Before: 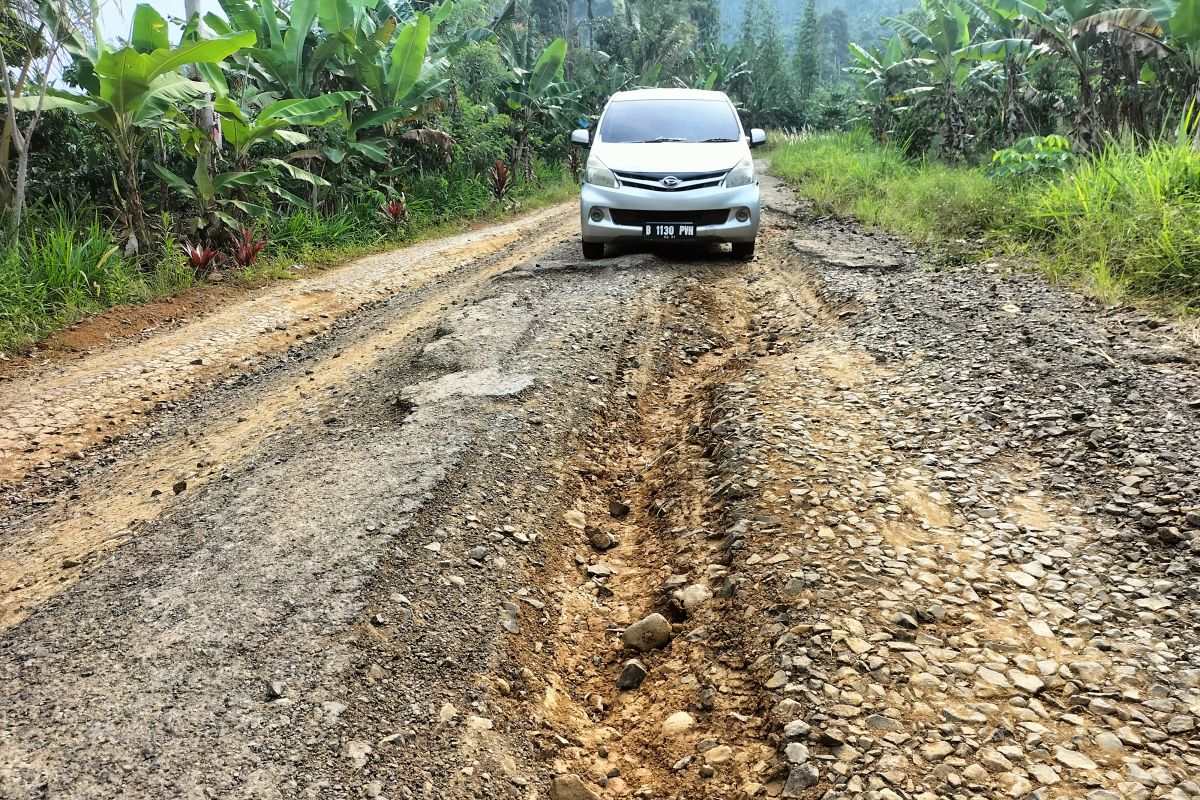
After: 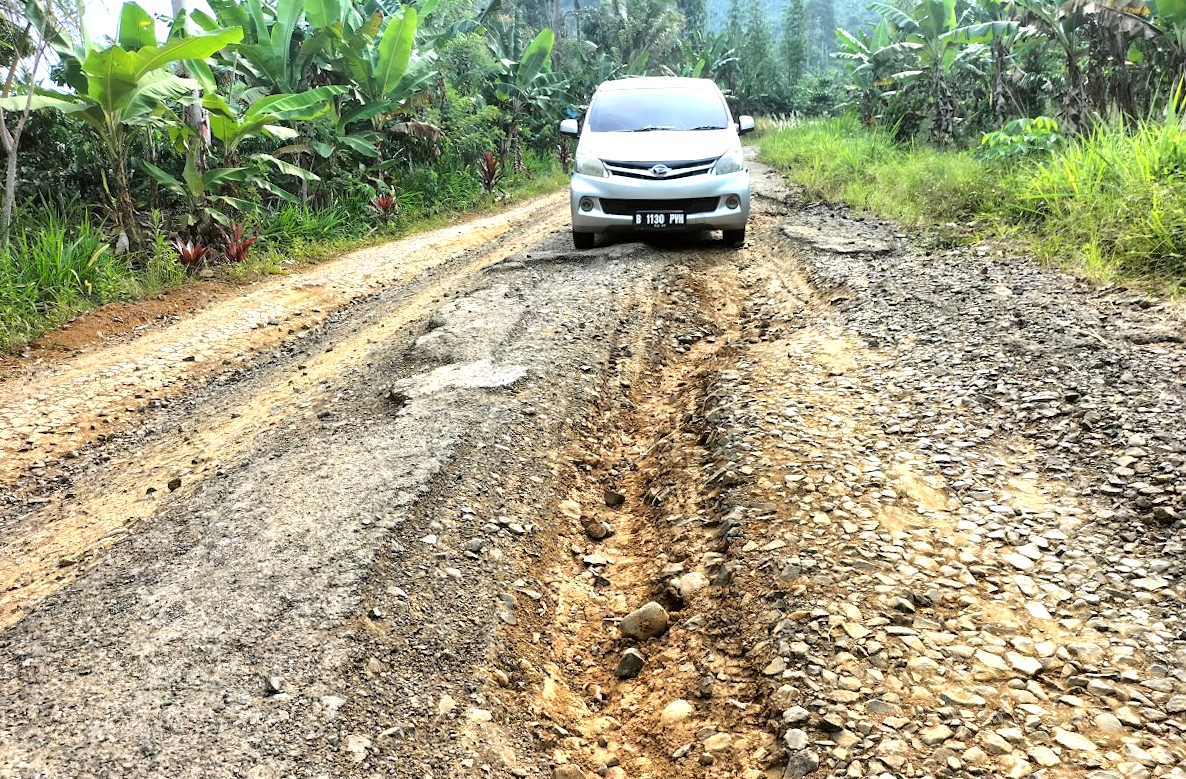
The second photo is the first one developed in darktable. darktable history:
rotate and perspective: rotation -1°, crop left 0.011, crop right 0.989, crop top 0.025, crop bottom 0.975
exposure: black level correction 0.001, exposure 0.5 EV, compensate exposure bias true, compensate highlight preservation false
